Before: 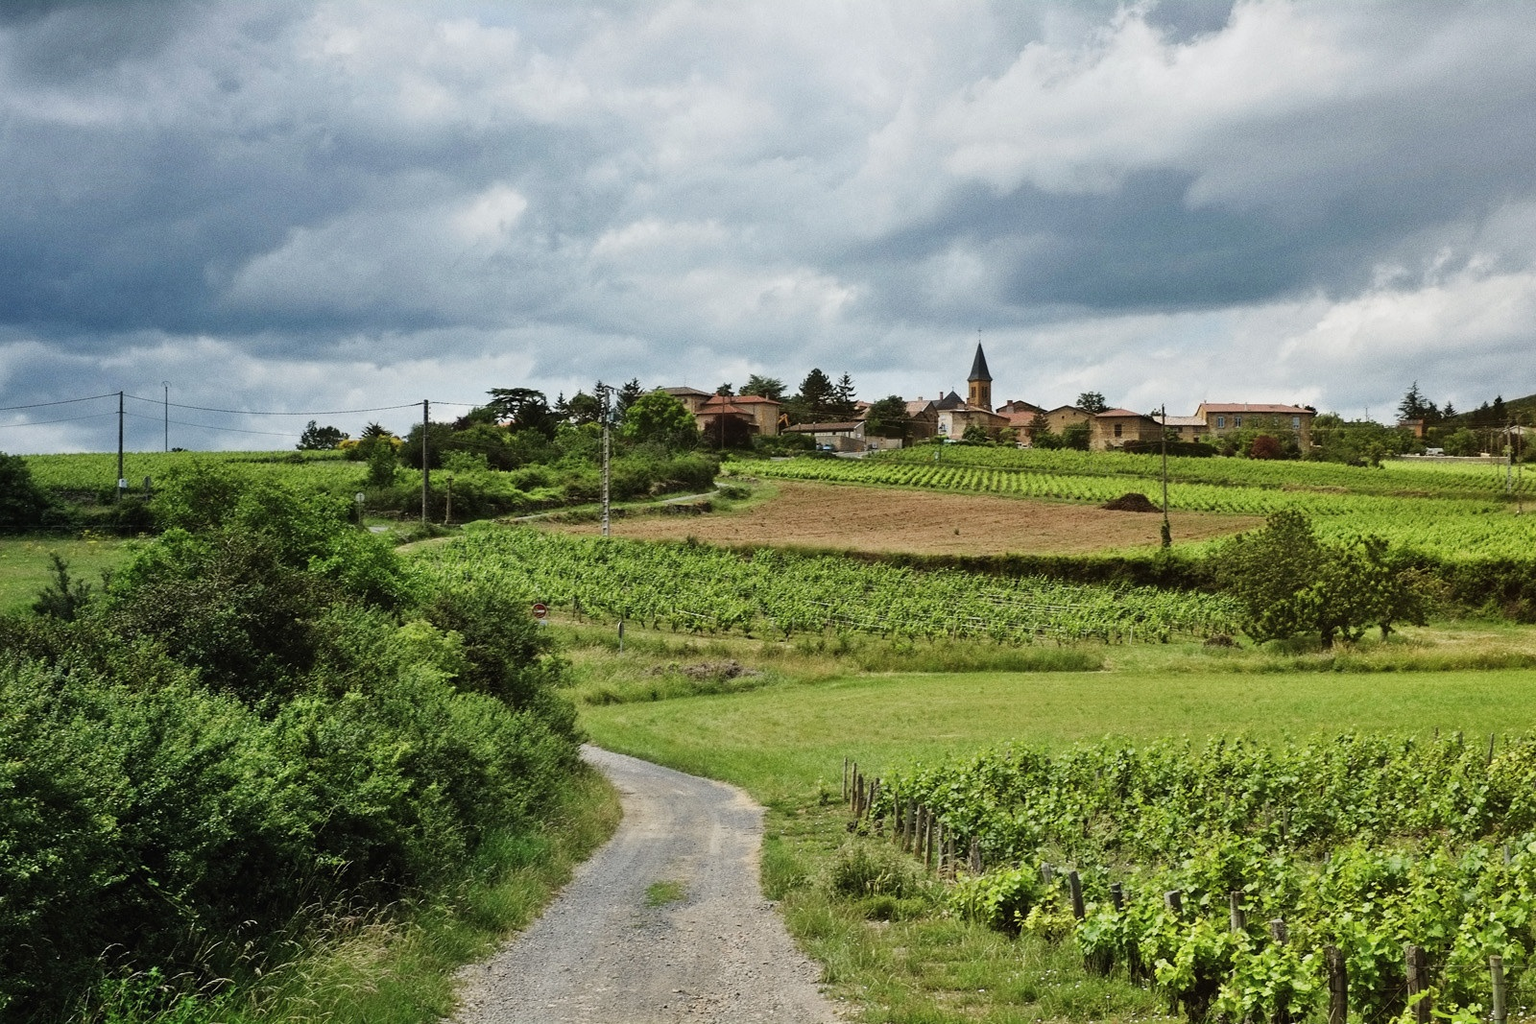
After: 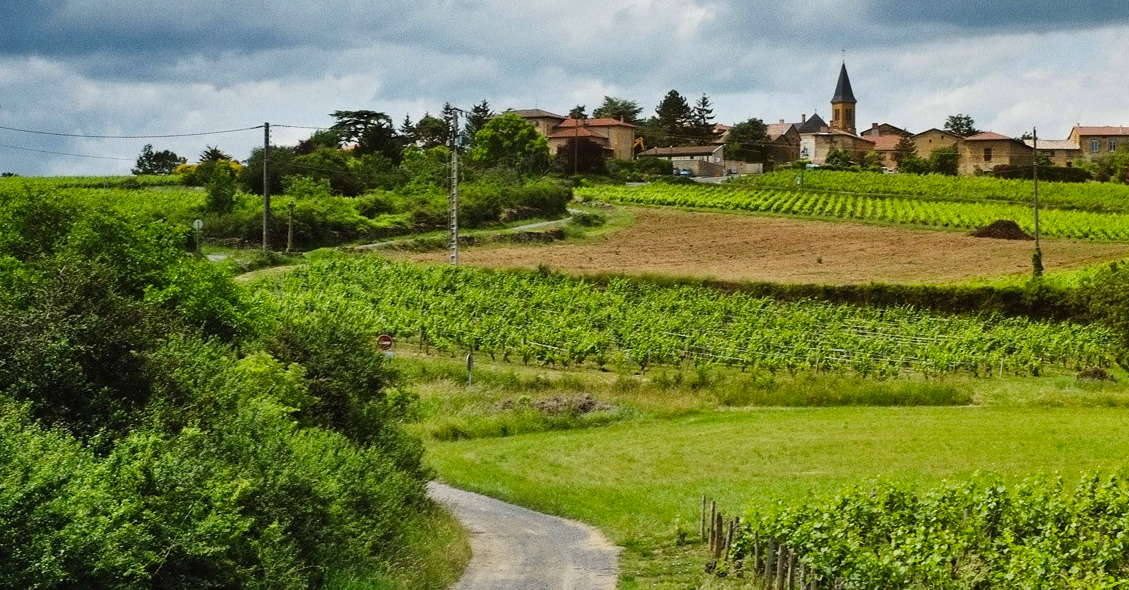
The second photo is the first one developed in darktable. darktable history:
color balance: output saturation 120%
crop: left 11.123%, top 27.61%, right 18.3%, bottom 17.034%
